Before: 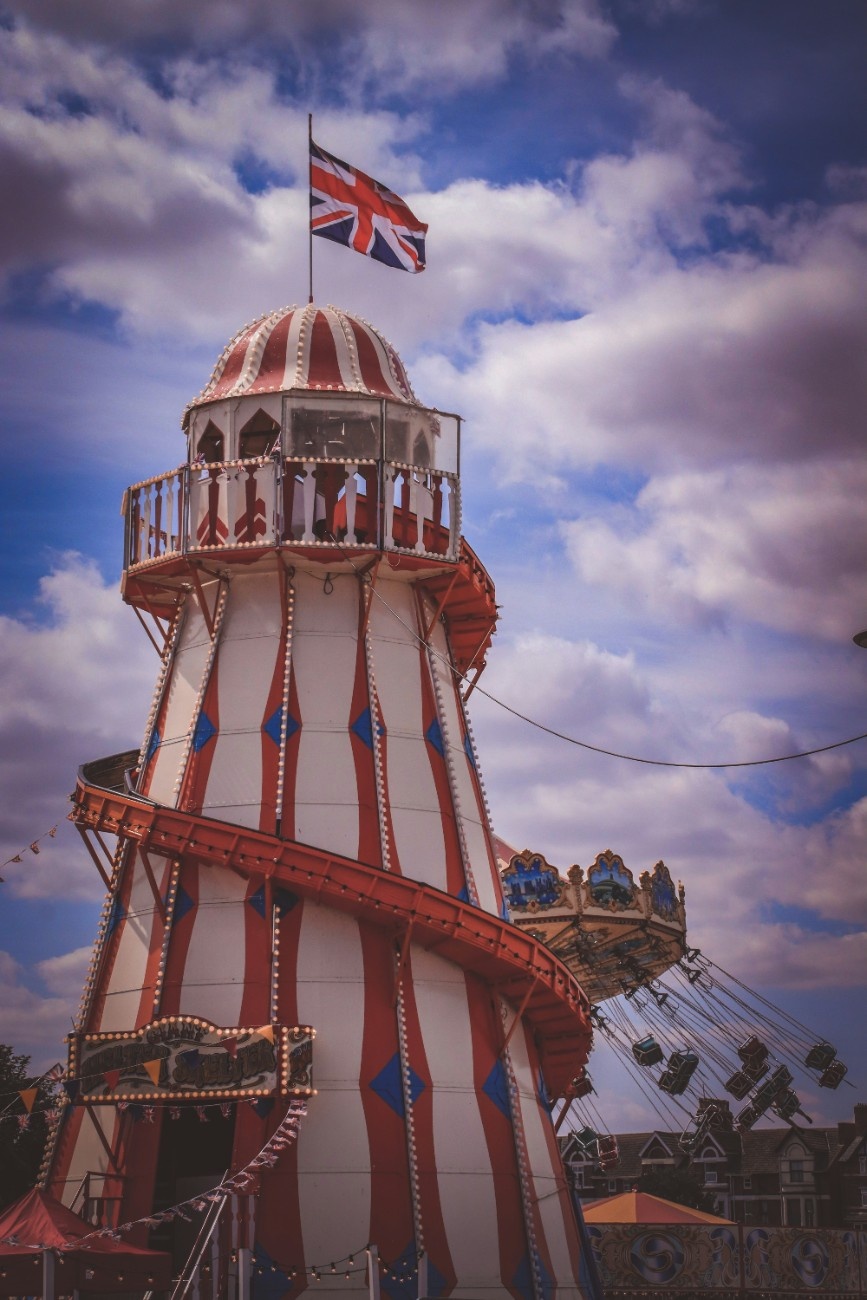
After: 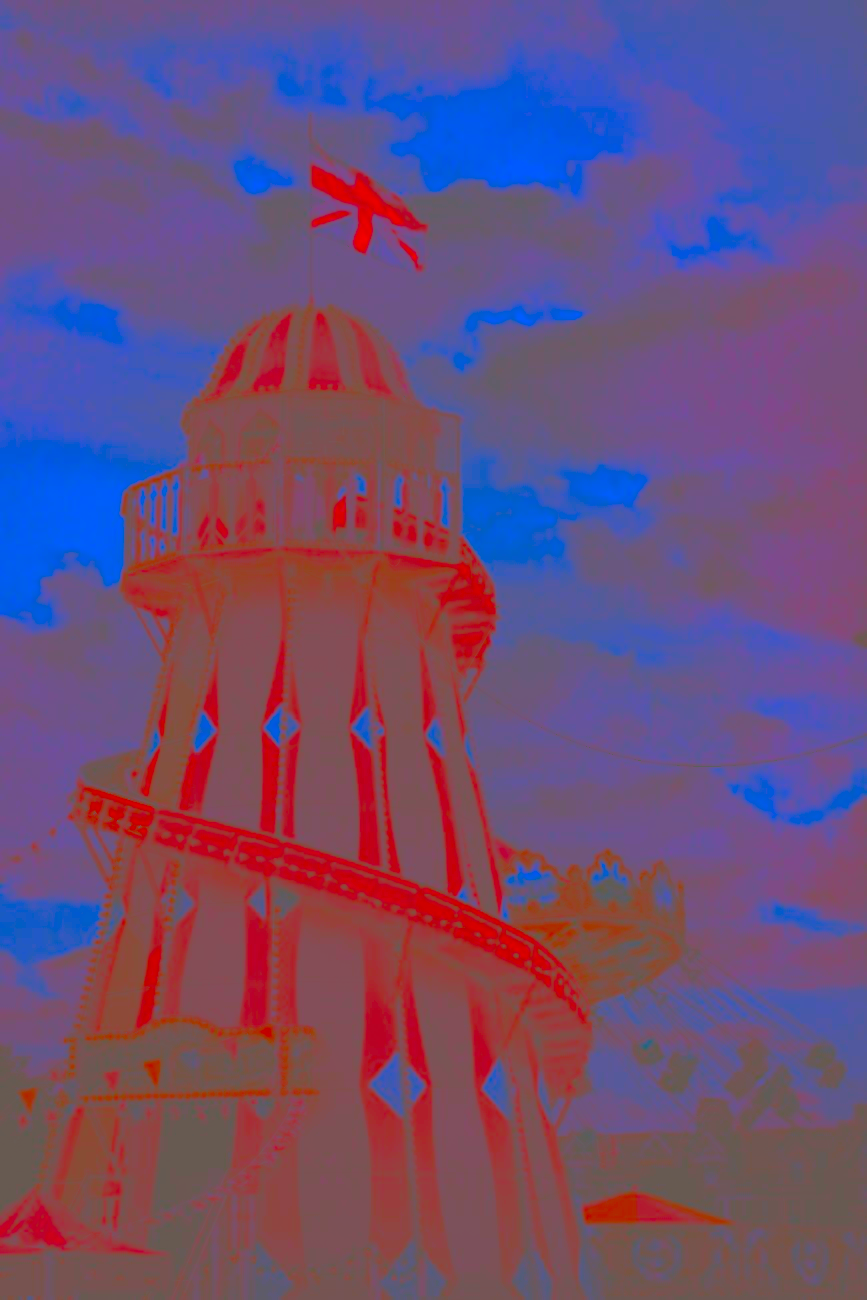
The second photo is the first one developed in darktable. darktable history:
contrast brightness saturation: contrast -0.985, brightness -0.166, saturation 0.738
color balance rgb: perceptual saturation grading › global saturation 25.764%, global vibrance 20%
sharpen: amount 0.596
